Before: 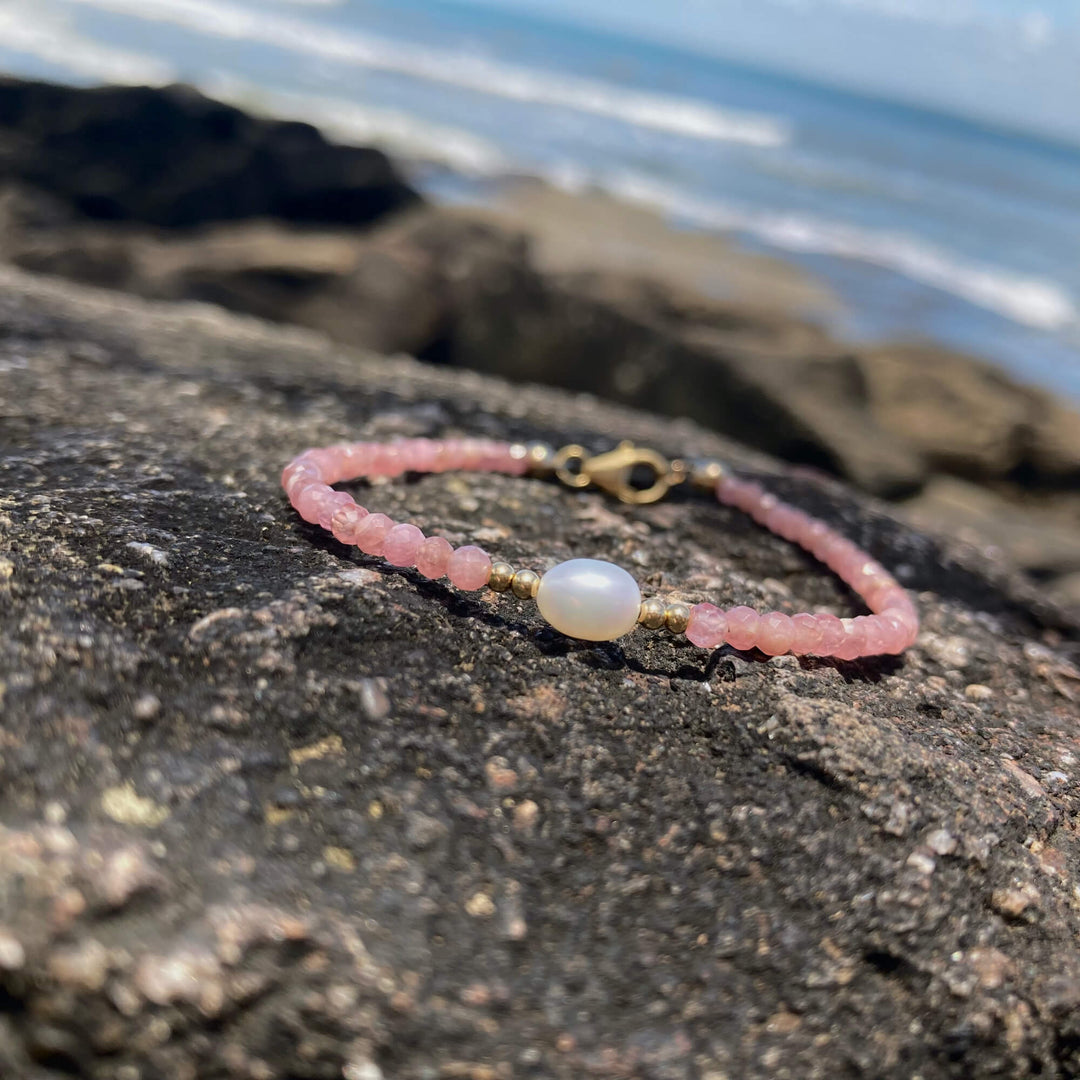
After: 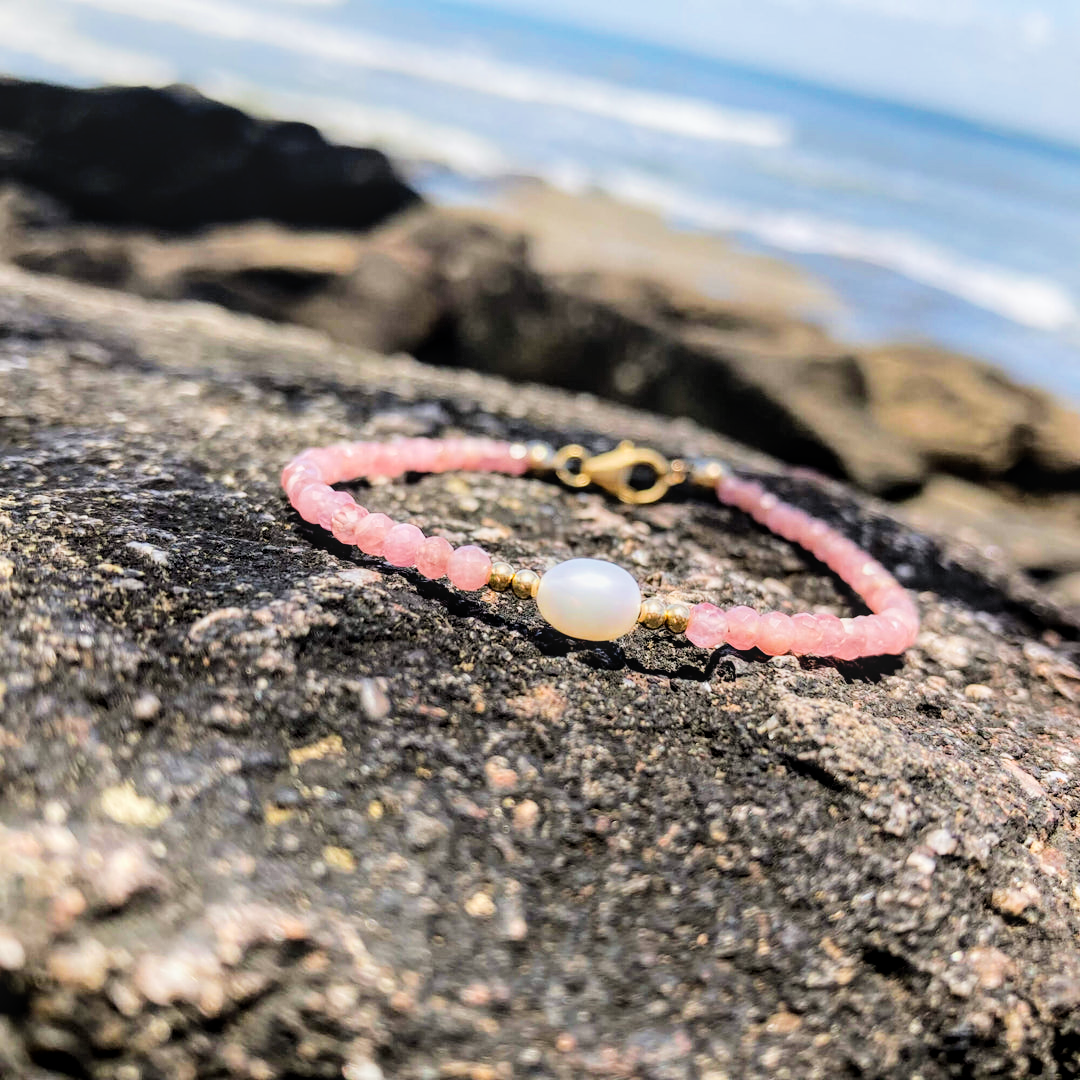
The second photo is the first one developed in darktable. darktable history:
color balance rgb: perceptual saturation grading › global saturation 20%, global vibrance 20%
filmic rgb: black relative exposure -5 EV, hardness 2.88, contrast 1.3, highlights saturation mix -30%
exposure: black level correction 0, exposure 1 EV, compensate highlight preservation false
local contrast: detail 120%
